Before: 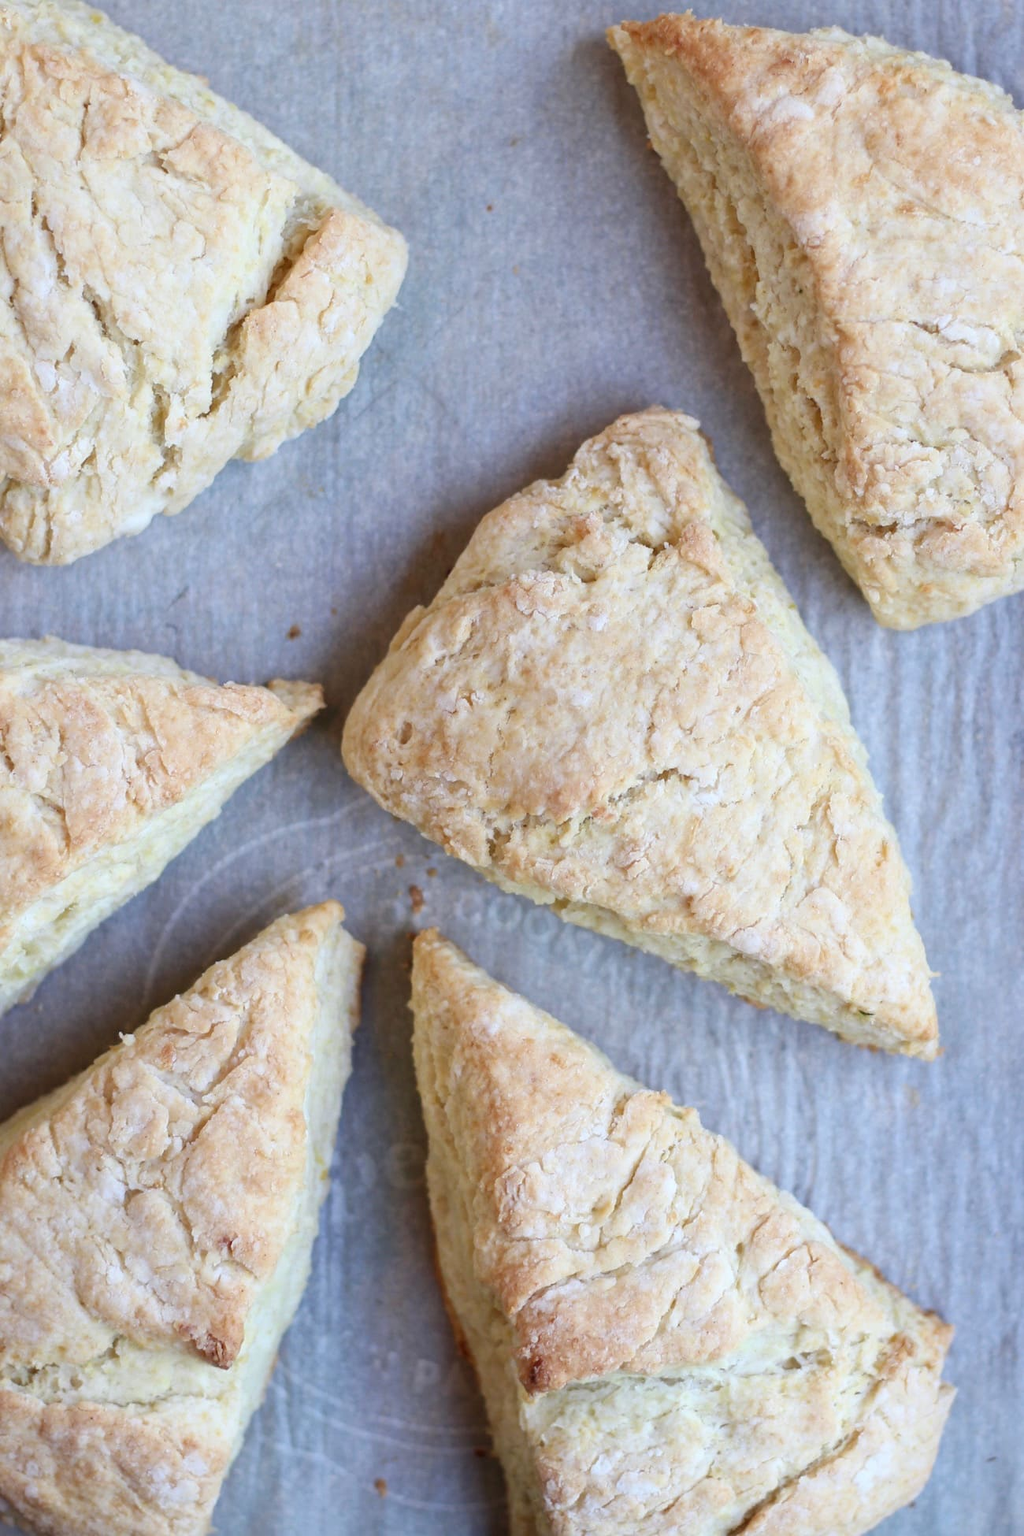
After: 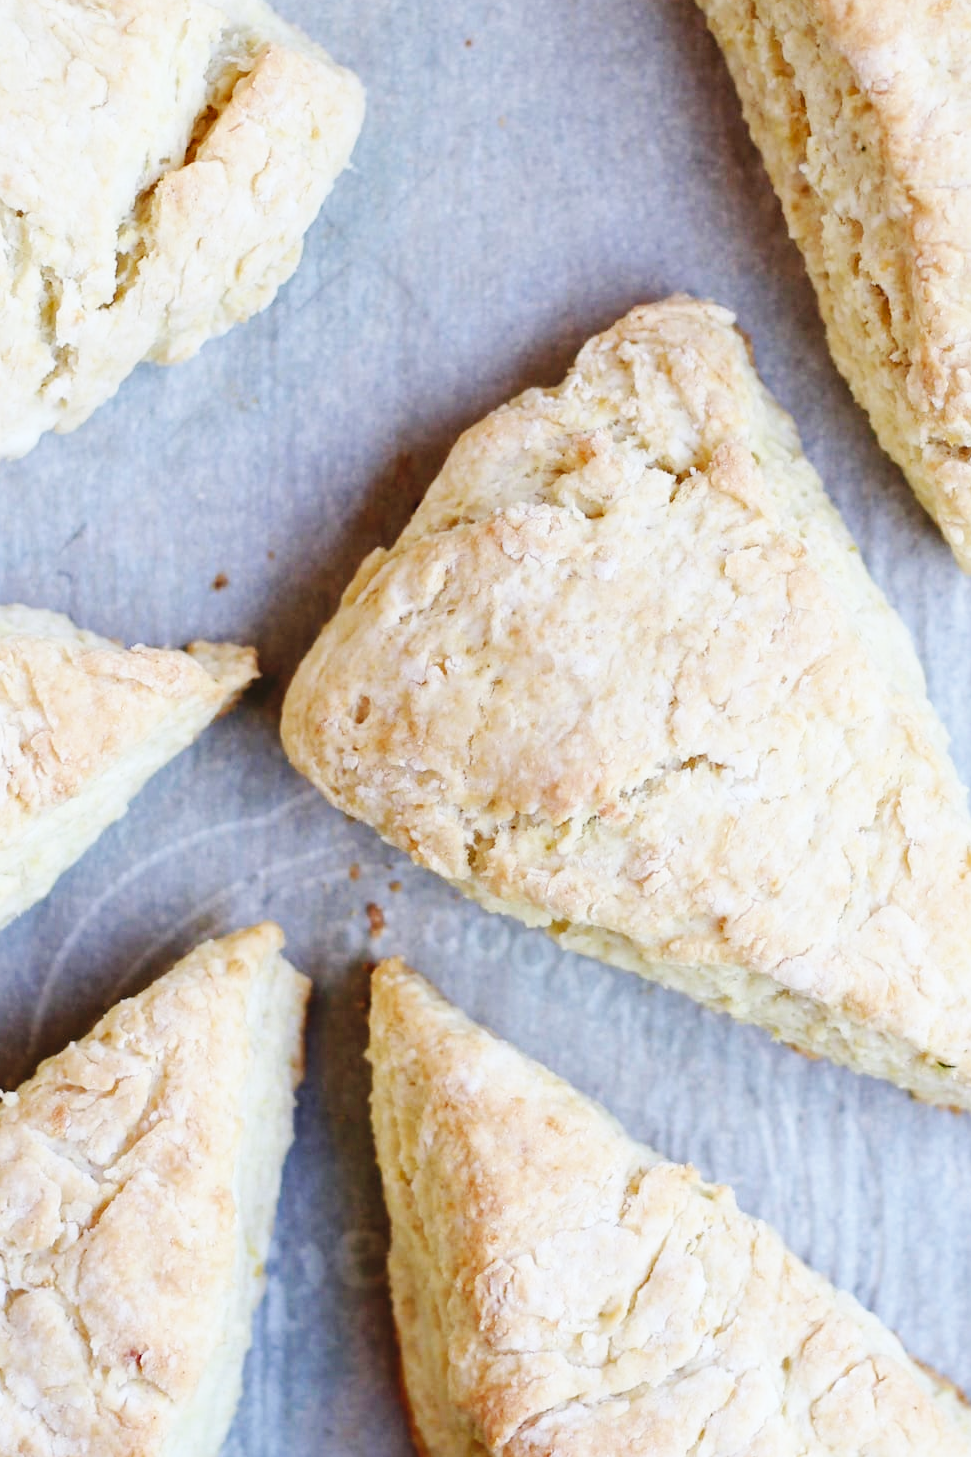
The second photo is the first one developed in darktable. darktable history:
base curve: curves: ch0 [(0, 0) (0.036, 0.025) (0.121, 0.166) (0.206, 0.329) (0.605, 0.79) (1, 1)], preserve colors none
crop and rotate: left 11.831%, top 11.346%, right 13.429%, bottom 13.899%
